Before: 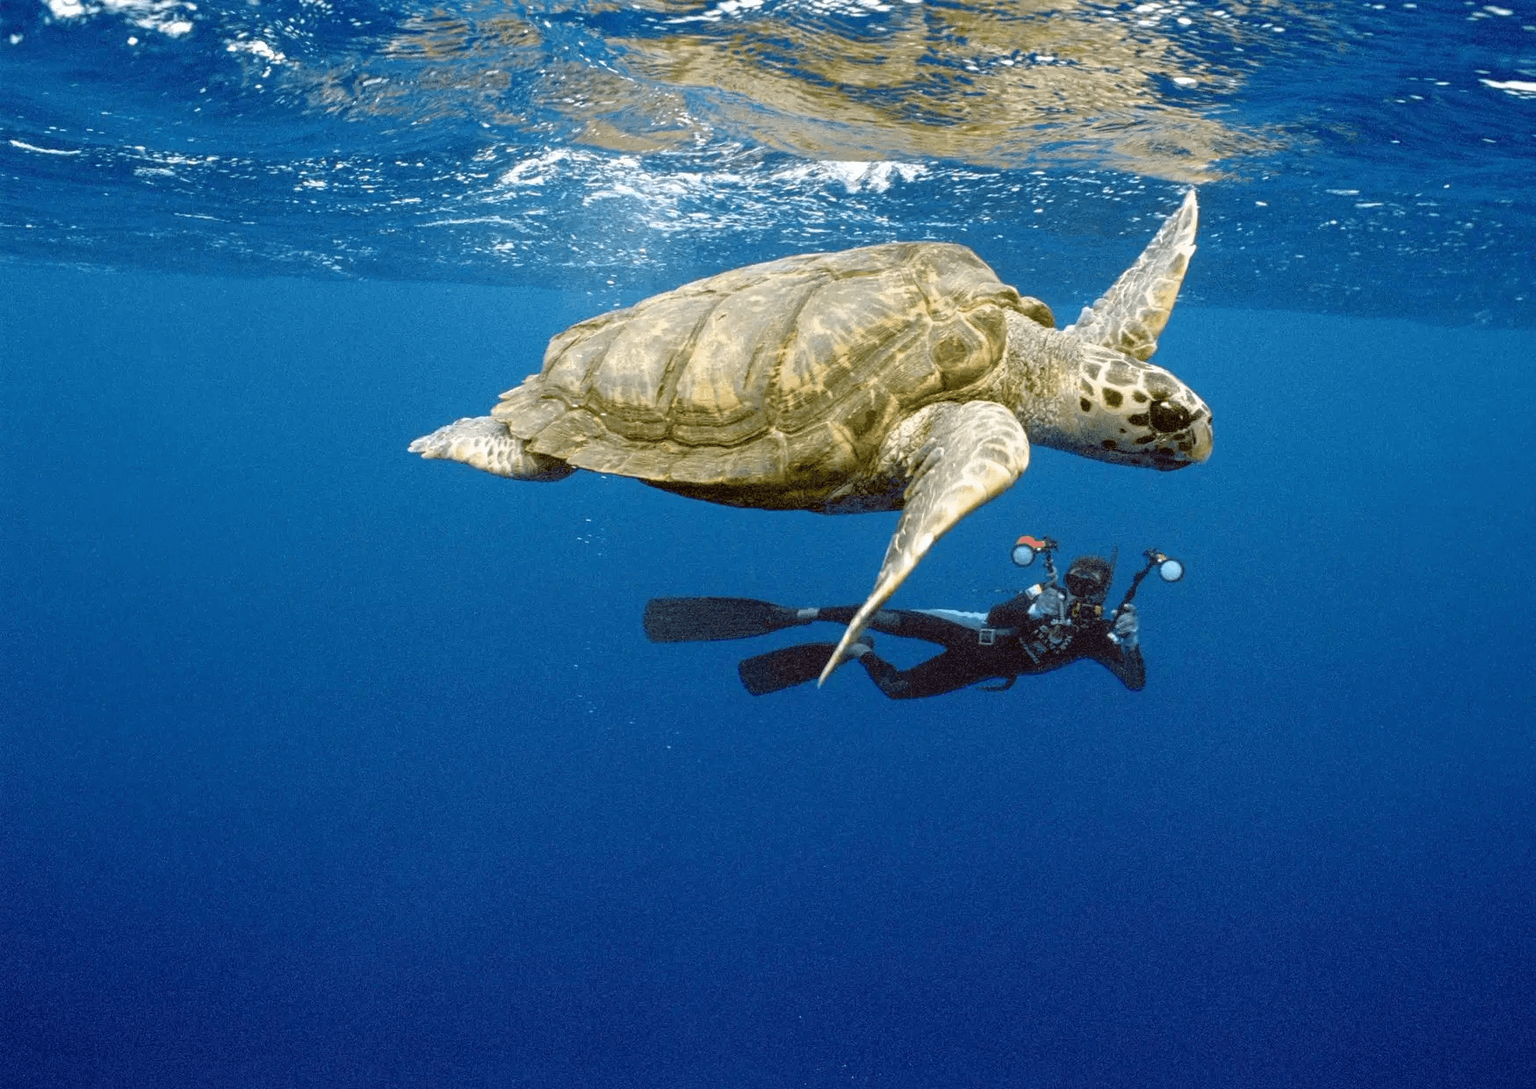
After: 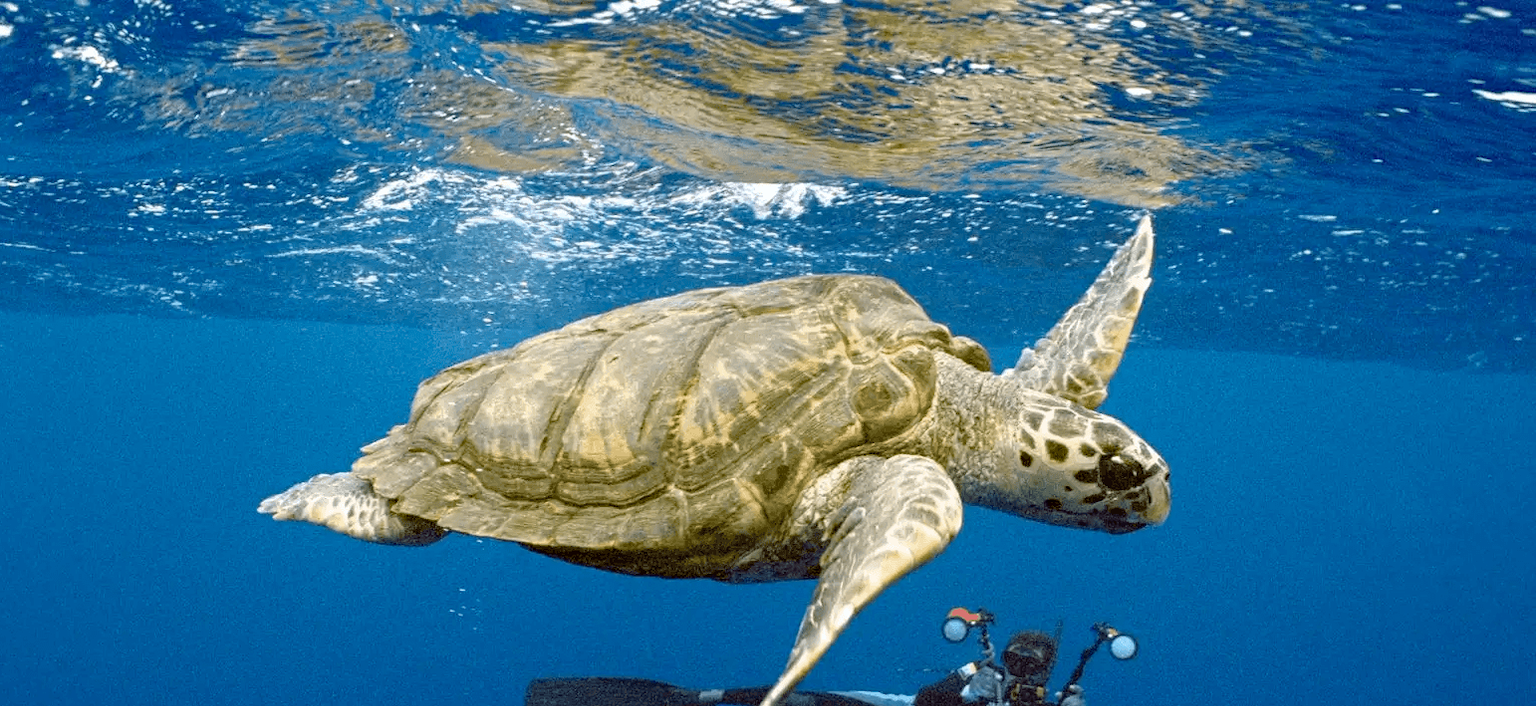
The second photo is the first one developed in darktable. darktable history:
crop and rotate: left 11.812%, bottom 42.776%
haze removal: adaptive false
